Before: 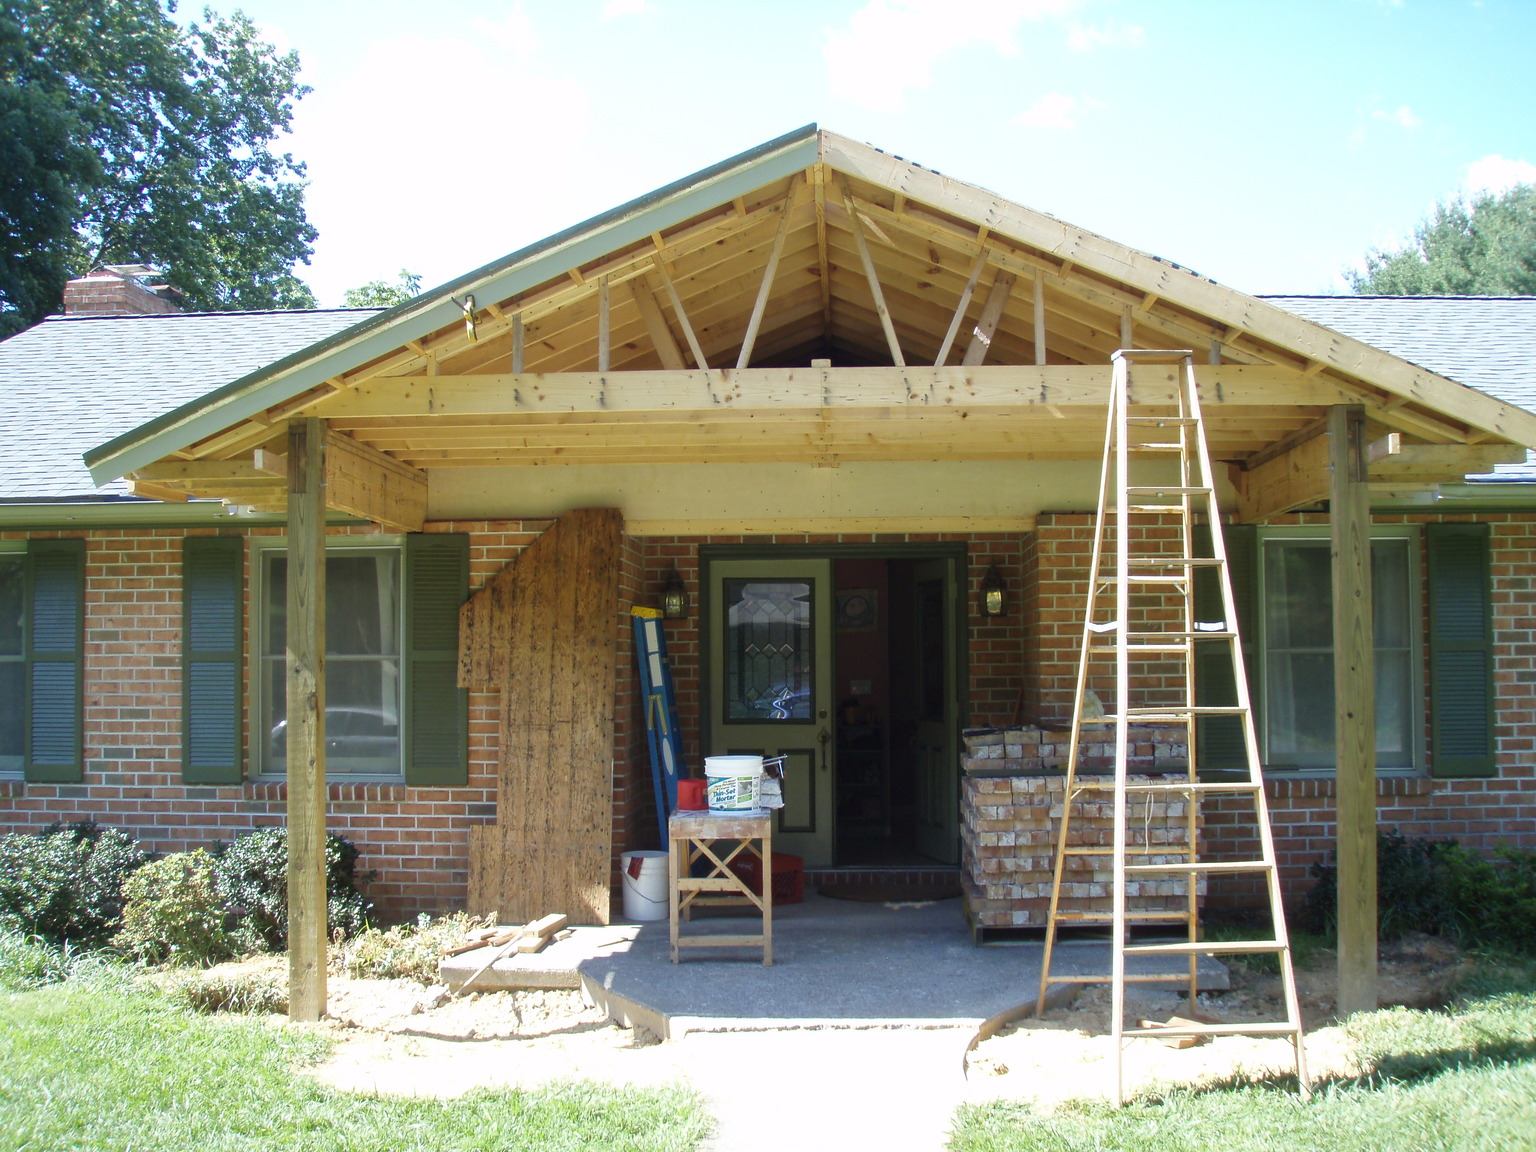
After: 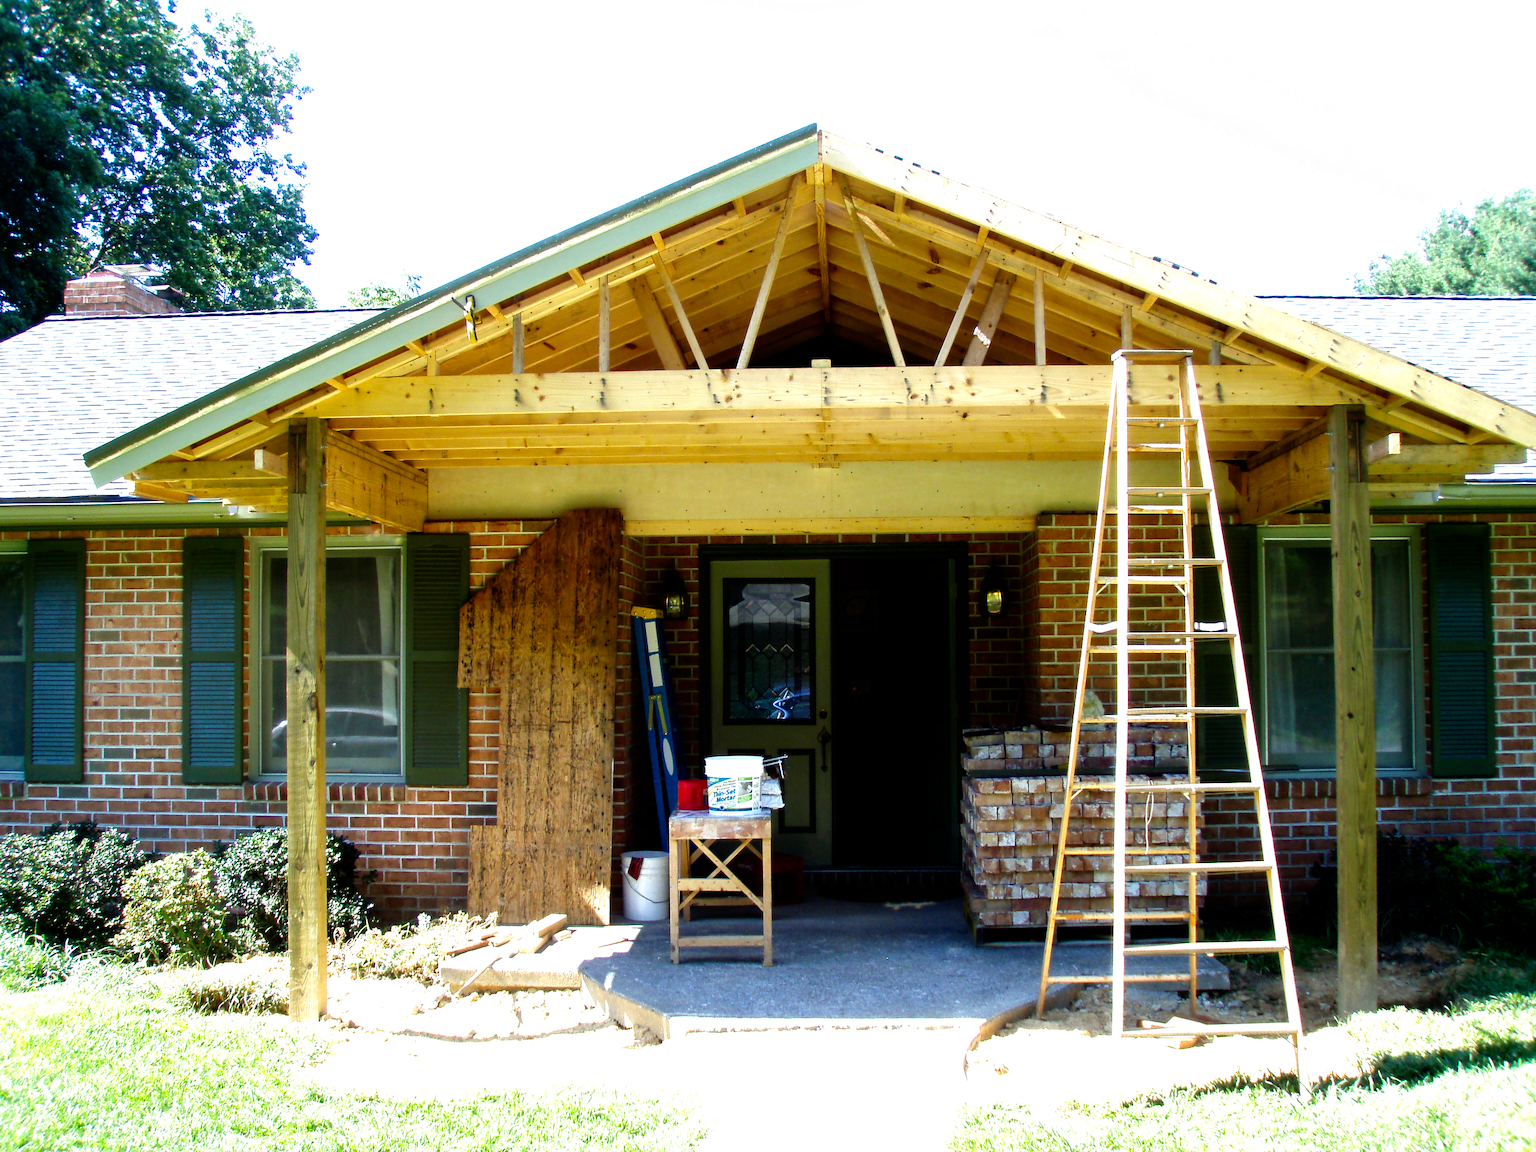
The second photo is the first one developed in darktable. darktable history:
filmic rgb: black relative exposure -8.22 EV, white relative exposure 2.23 EV, hardness 7.1, latitude 84.75%, contrast 1.712, highlights saturation mix -3.15%, shadows ↔ highlights balance -2.96%, preserve chrominance no, color science v3 (2019), use custom middle-gray values true
